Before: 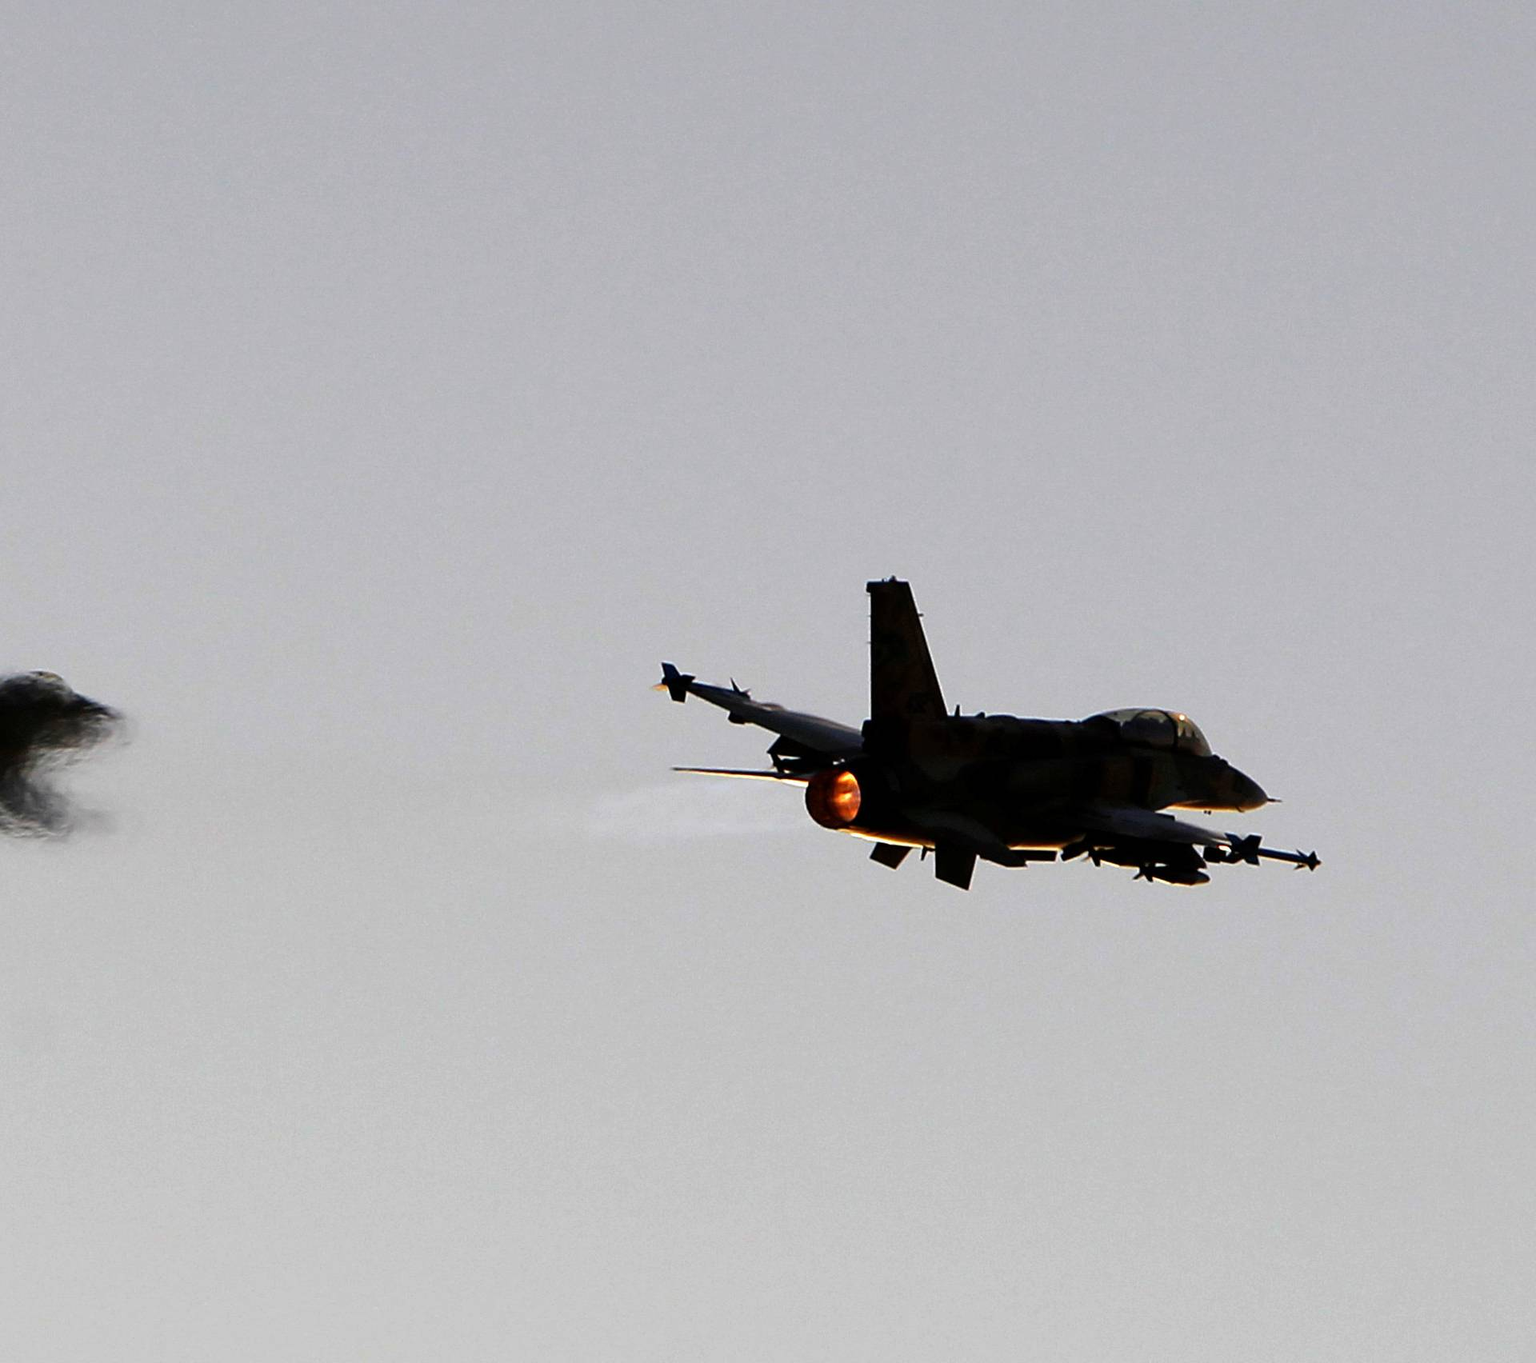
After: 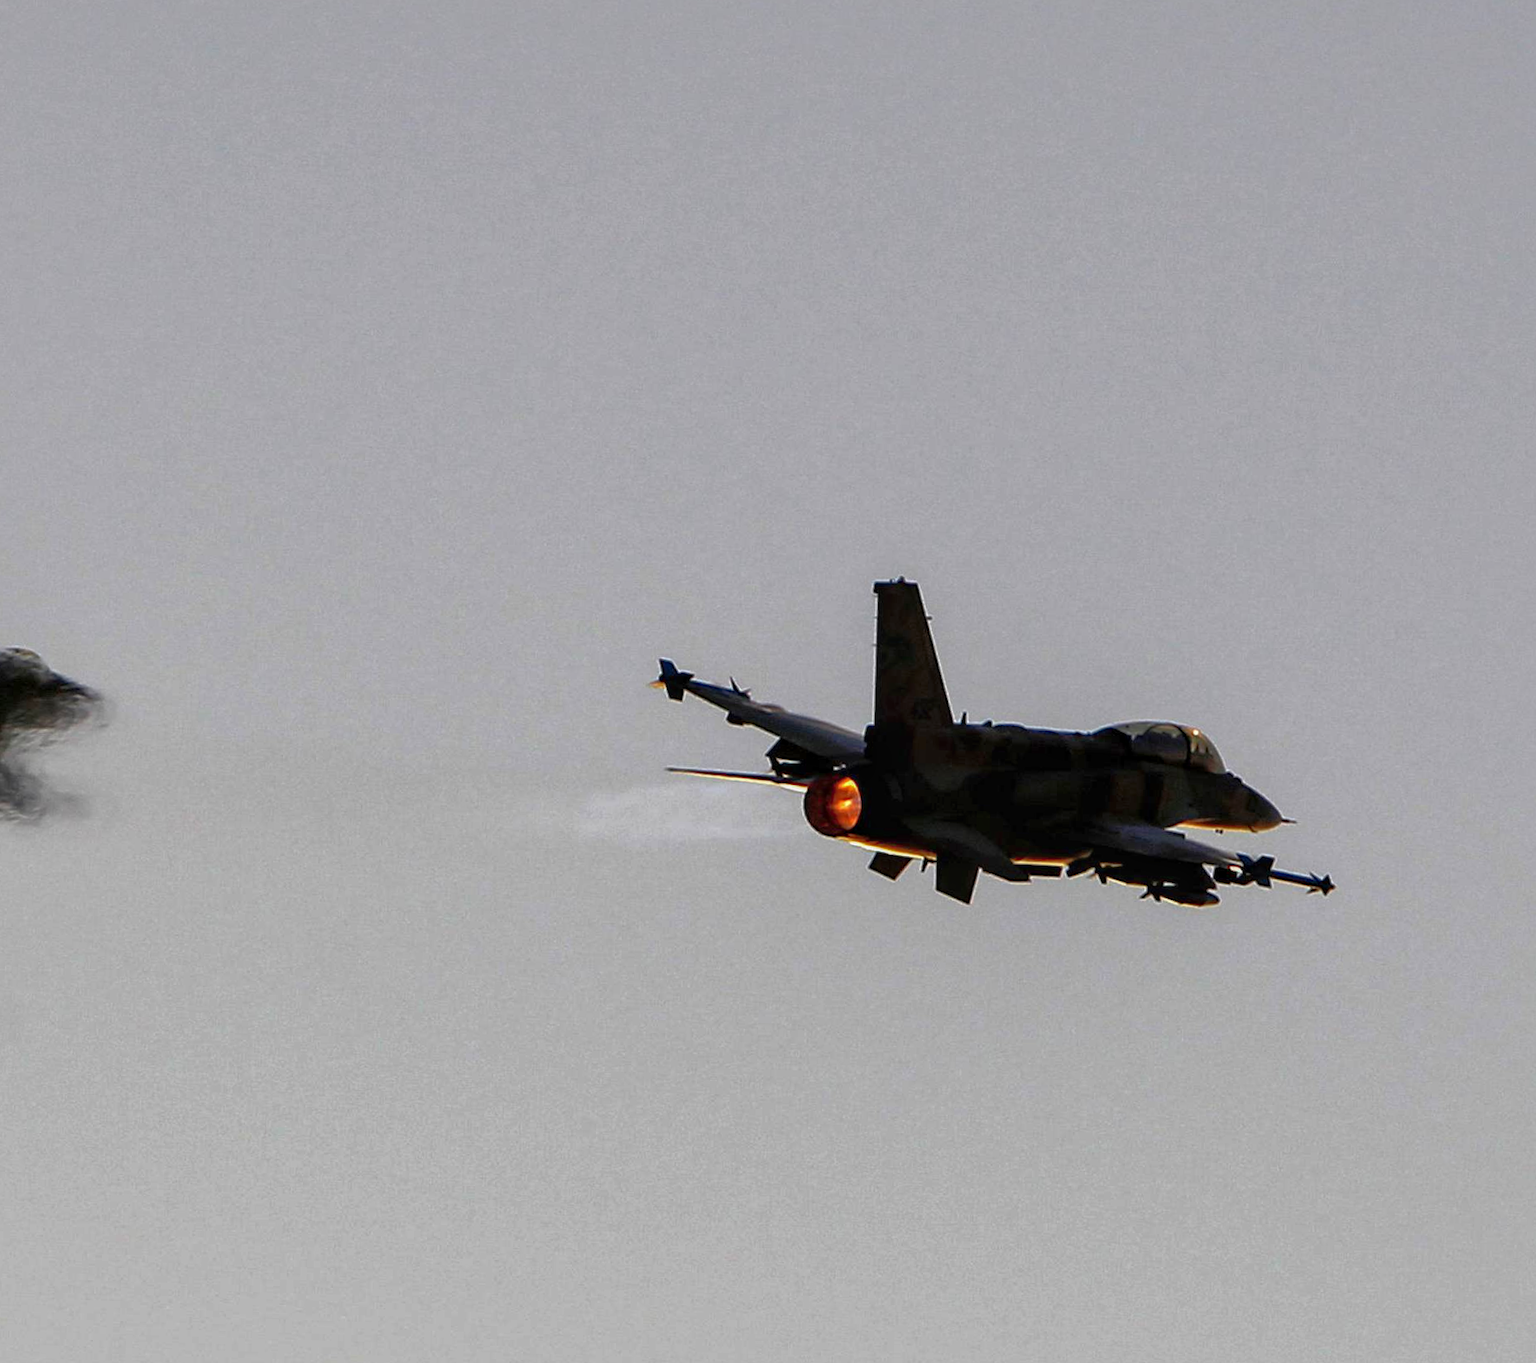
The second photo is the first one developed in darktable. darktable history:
local contrast: on, module defaults
shadows and highlights: on, module defaults
crop and rotate: angle -1.77°
